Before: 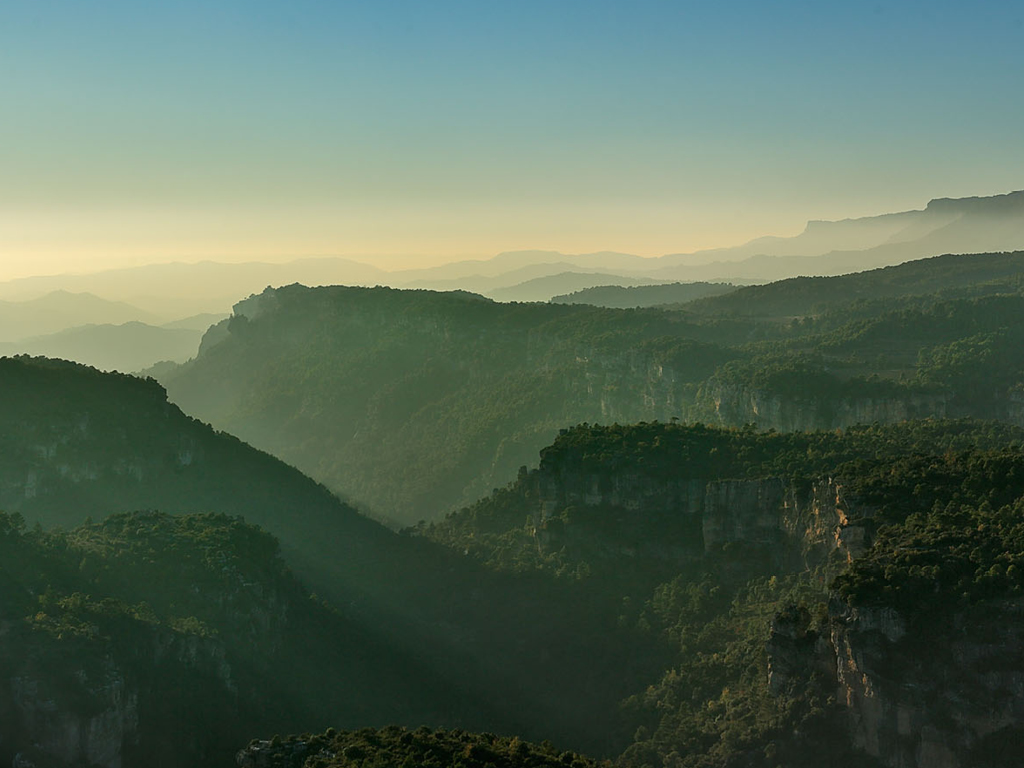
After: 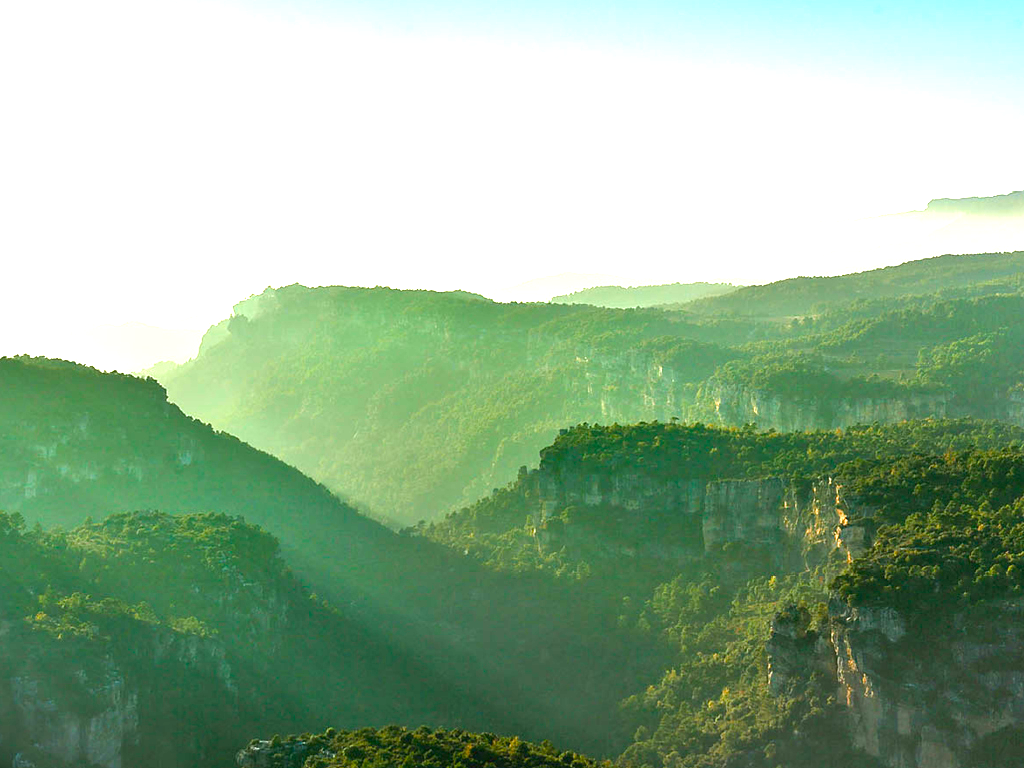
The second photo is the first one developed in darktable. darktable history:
exposure: black level correction 0, exposure 2.098 EV, compensate exposure bias true, compensate highlight preservation false
velvia: strength 32.32%, mid-tones bias 0.203
